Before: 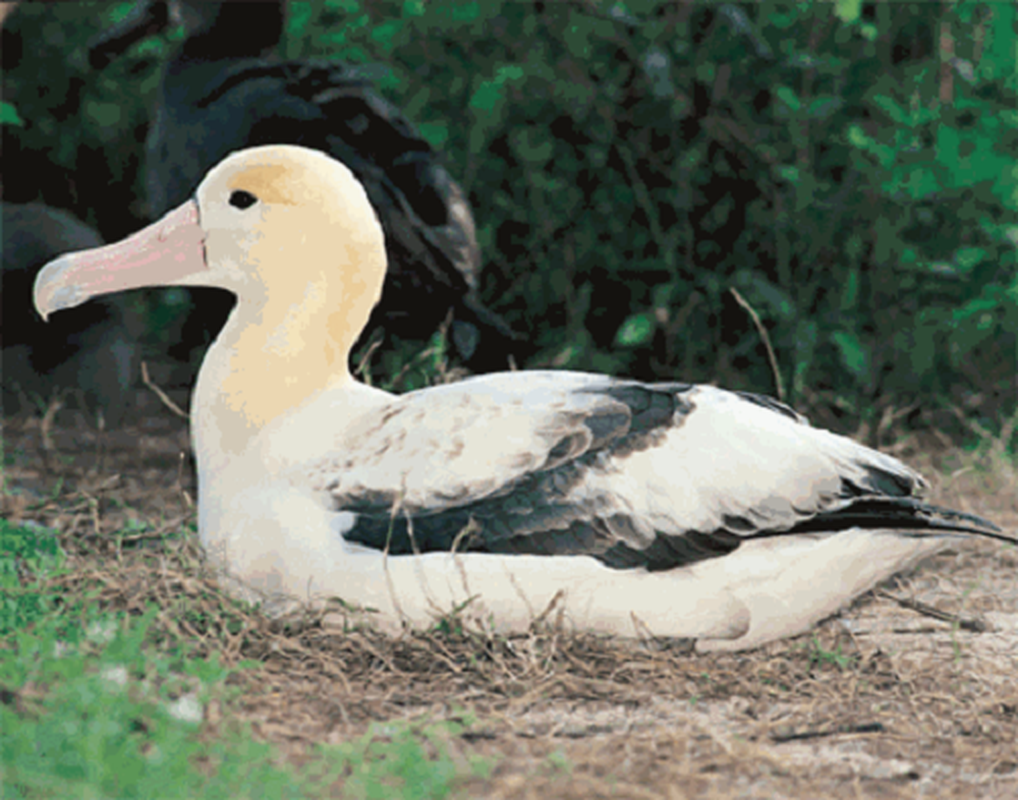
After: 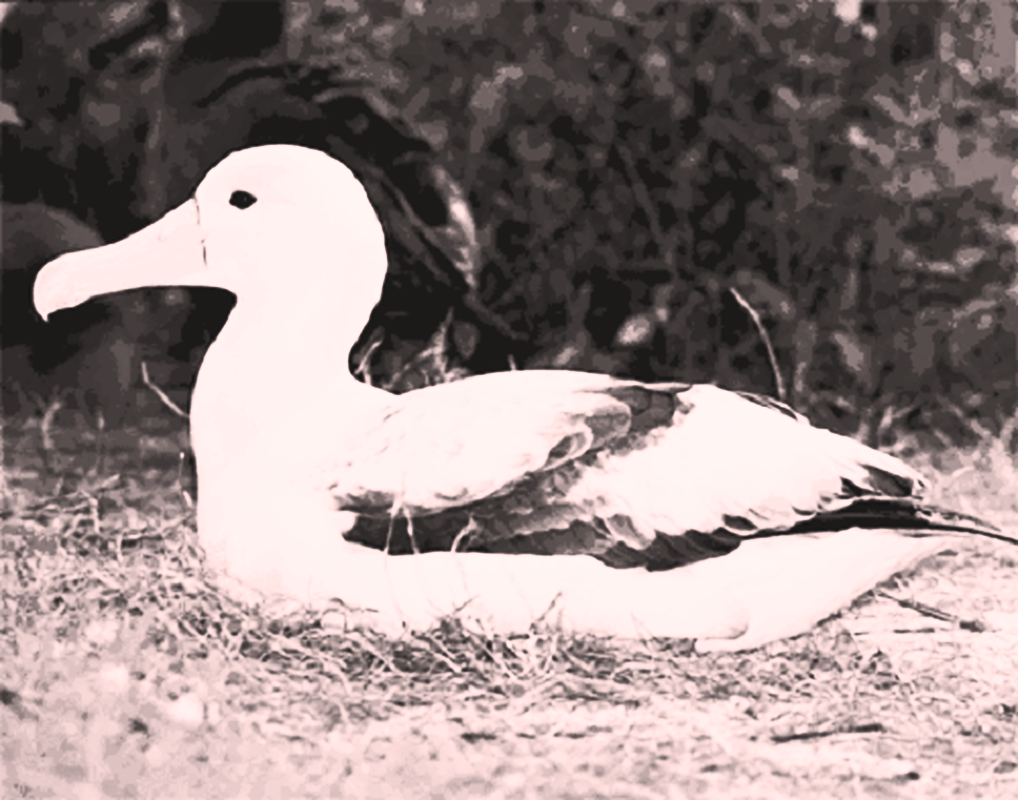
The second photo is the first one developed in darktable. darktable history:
color correction: highlights a* 12.23, highlights b* 5.41
contrast brightness saturation: contrast 0.53, brightness 0.47, saturation -1
